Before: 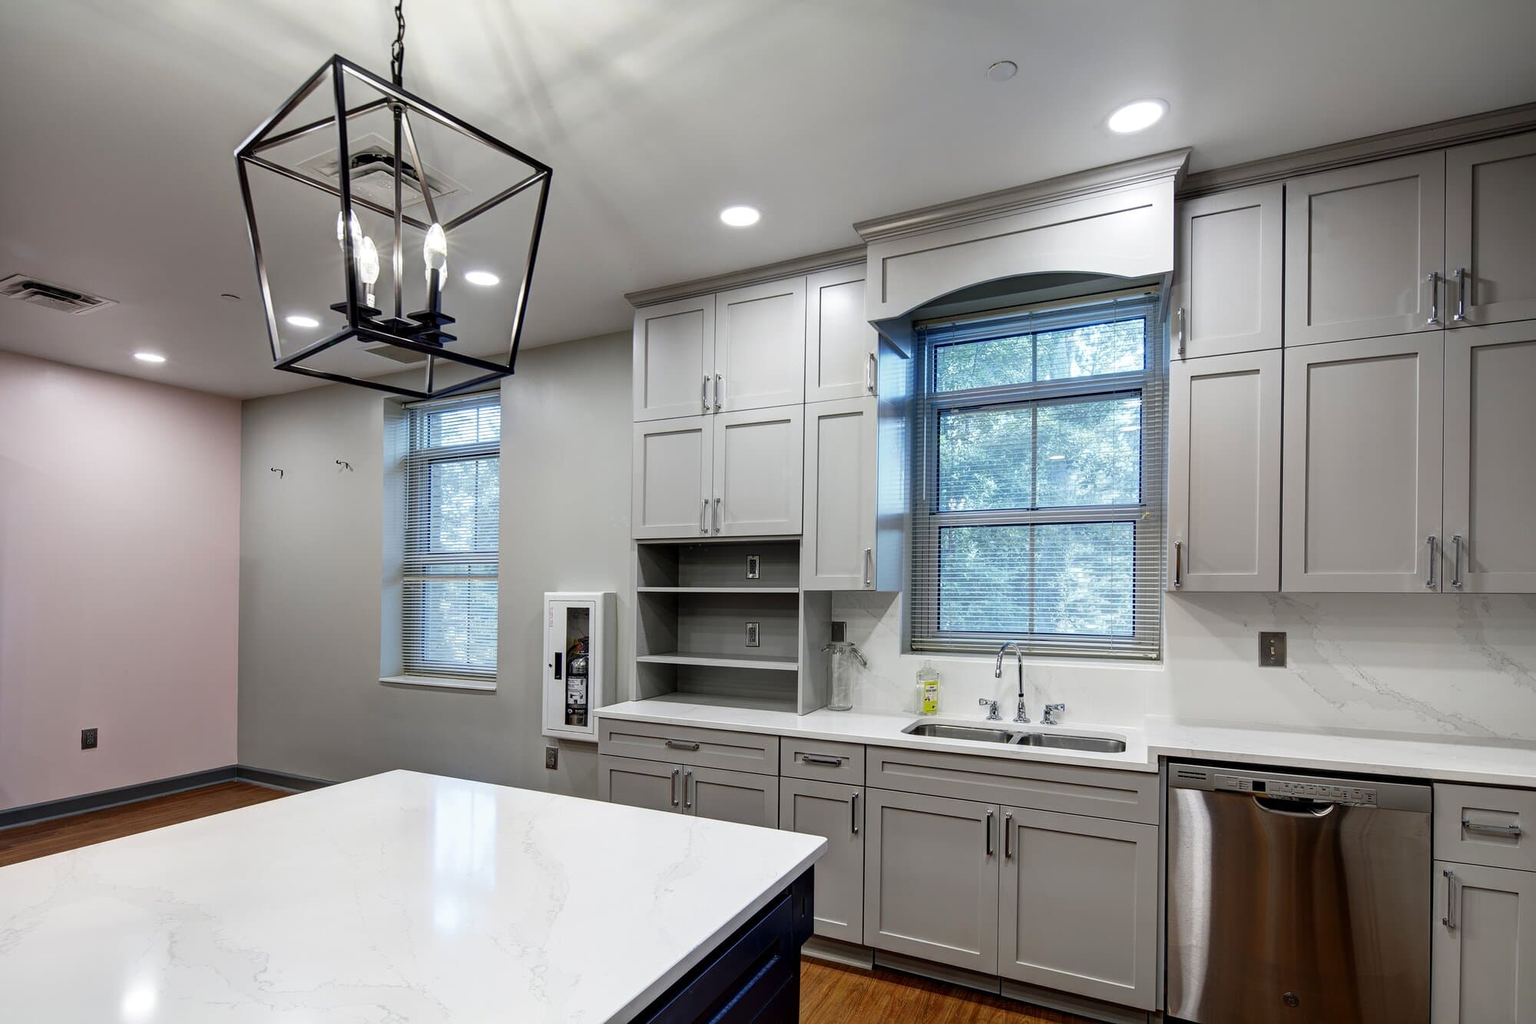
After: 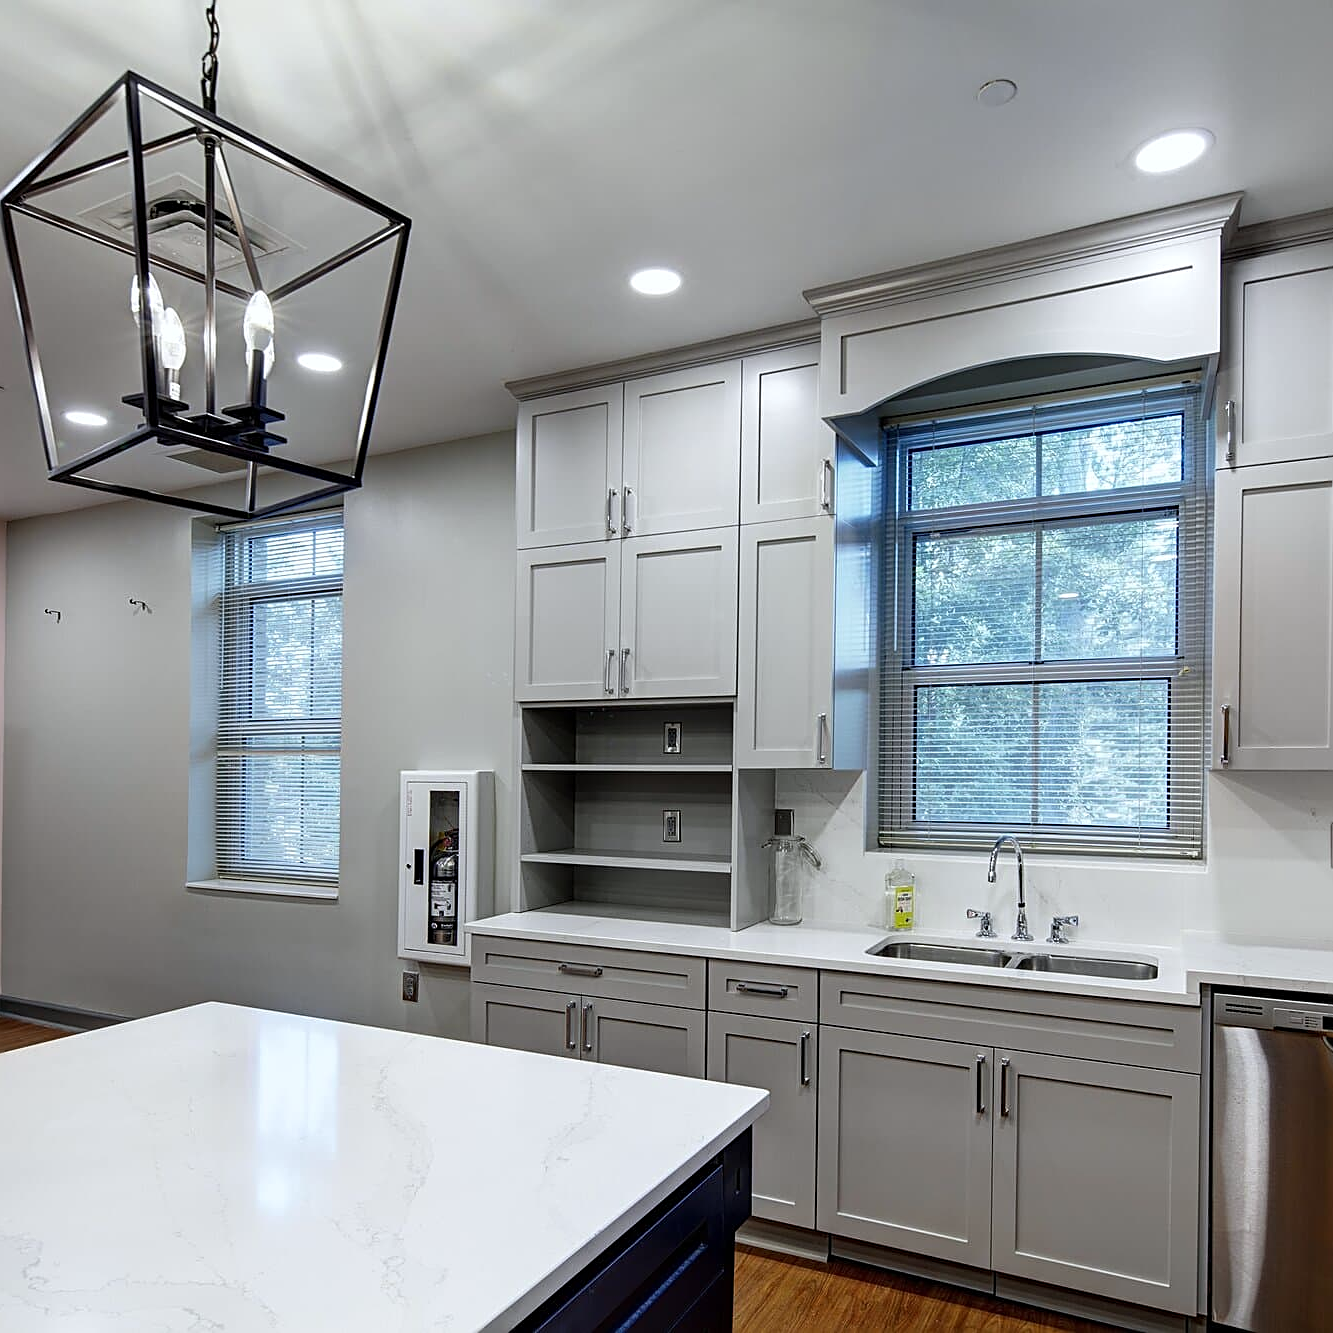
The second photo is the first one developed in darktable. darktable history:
white balance: red 0.982, blue 1.018
crop: left 15.419%, right 17.914%
sharpen: on, module defaults
